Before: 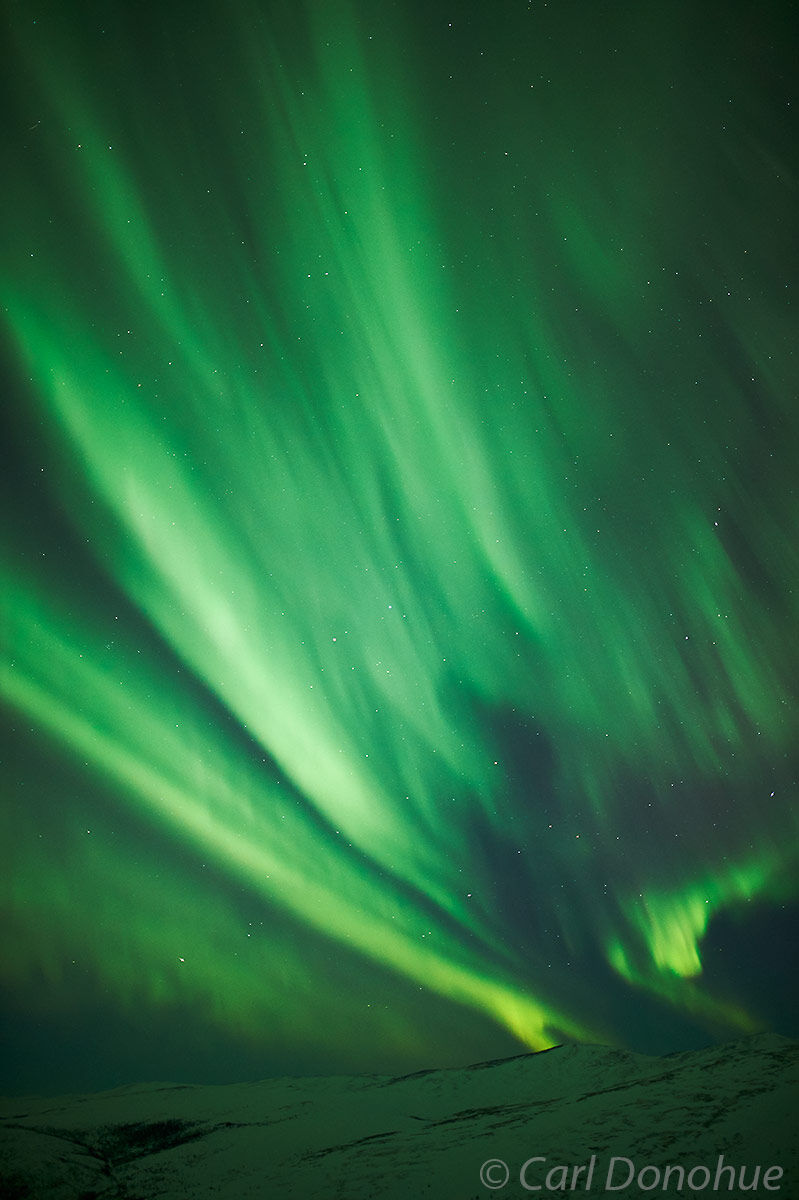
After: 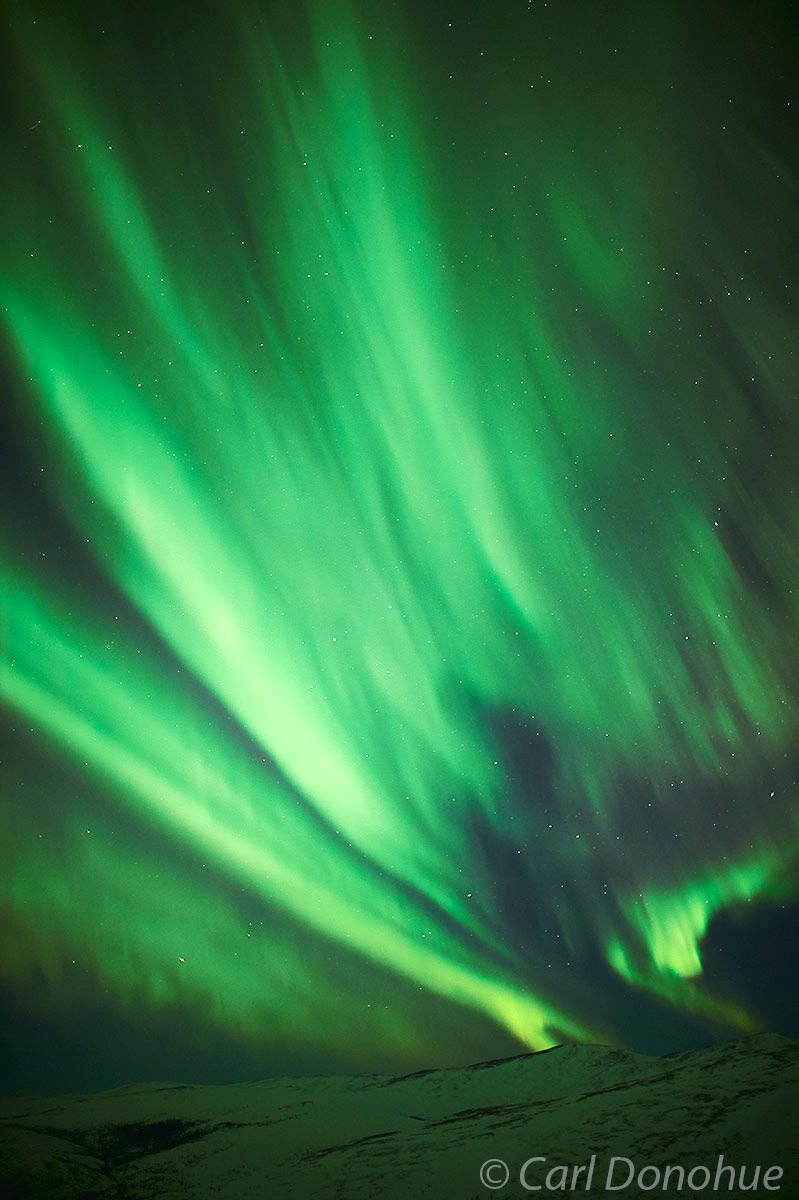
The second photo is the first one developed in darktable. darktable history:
tone curve: curves: ch0 [(0, 0.023) (0.087, 0.065) (0.184, 0.168) (0.45, 0.54) (0.57, 0.683) (0.722, 0.825) (0.877, 0.948) (1, 1)]; ch1 [(0, 0) (0.388, 0.369) (0.44, 0.45) (0.495, 0.491) (0.534, 0.528) (0.657, 0.655) (1, 1)]; ch2 [(0, 0) (0.353, 0.317) (0.408, 0.427) (0.5, 0.497) (0.534, 0.544) (0.576, 0.605) (0.625, 0.631) (1, 1)], color space Lab, independent channels, preserve colors none
bloom: size 15%, threshold 97%, strength 7%
